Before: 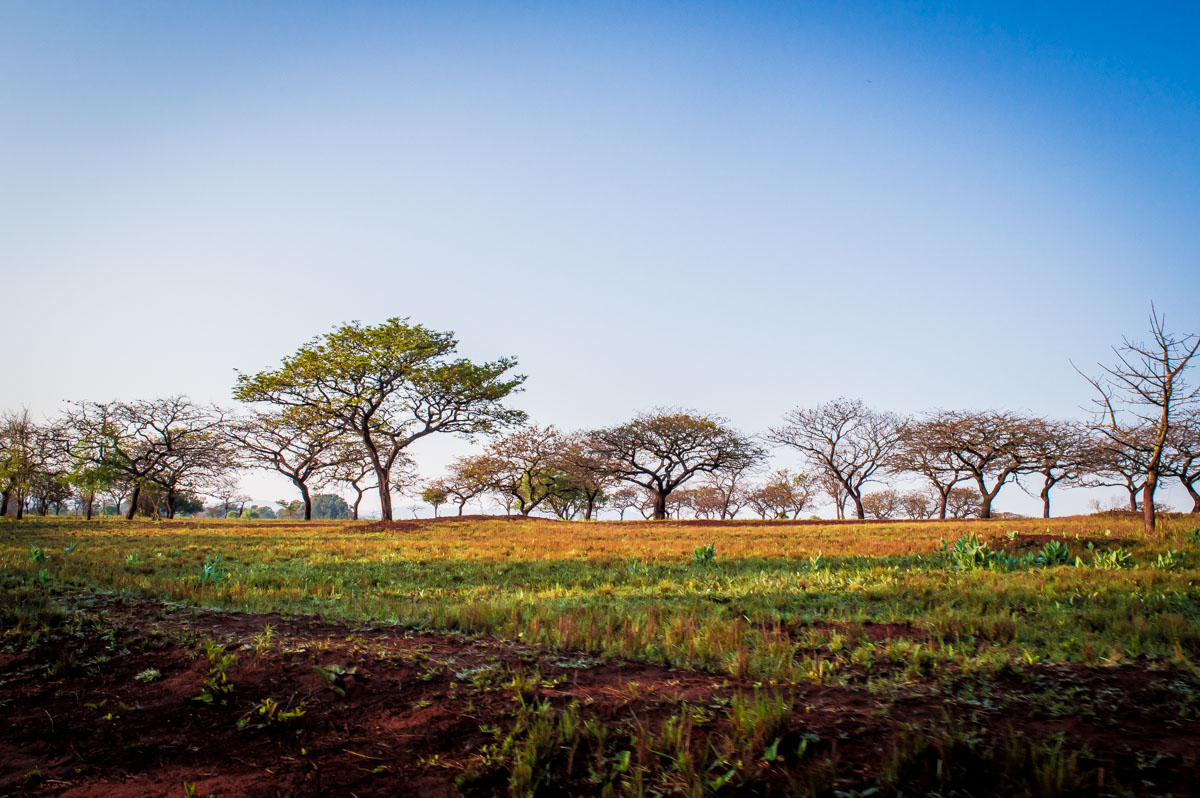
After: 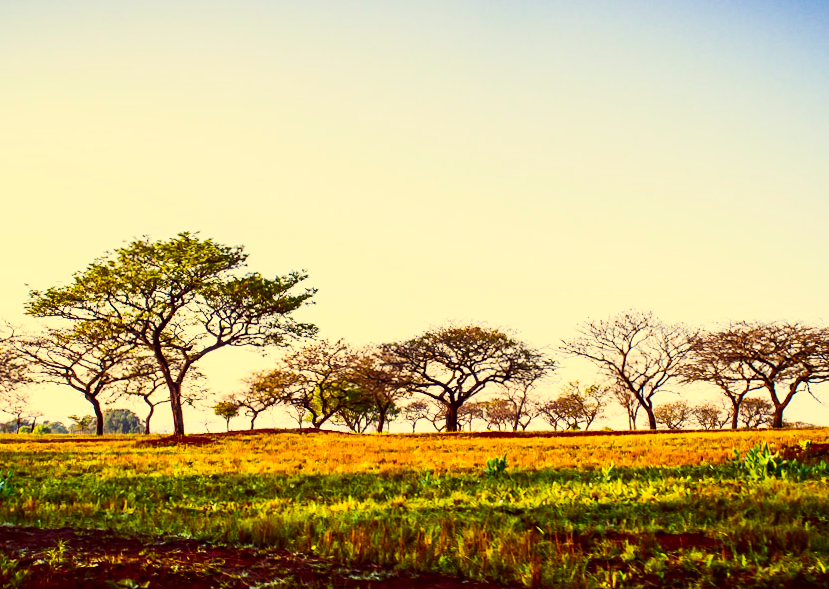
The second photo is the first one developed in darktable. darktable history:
contrast brightness saturation: contrast 0.4, brightness 0.05, saturation 0.25
rotate and perspective: rotation -0.45°, automatic cropping original format, crop left 0.008, crop right 0.992, crop top 0.012, crop bottom 0.988
crop and rotate: left 17.046%, top 10.659%, right 12.989%, bottom 14.553%
color correction: highlights a* -0.482, highlights b* 40, shadows a* 9.8, shadows b* -0.161
